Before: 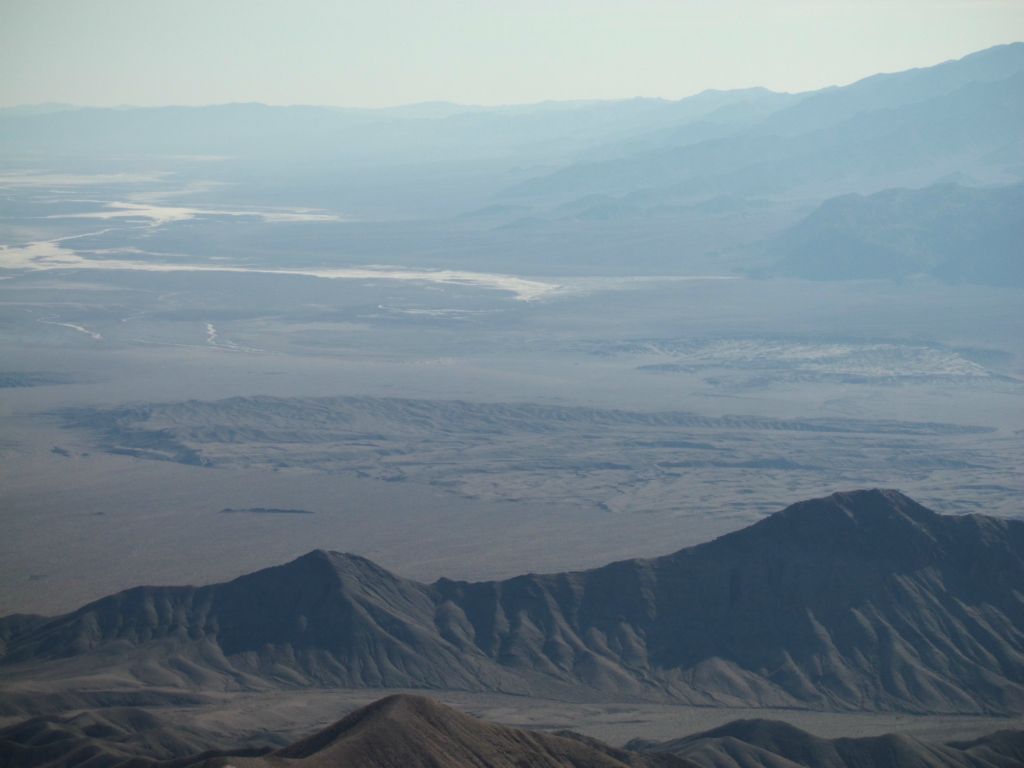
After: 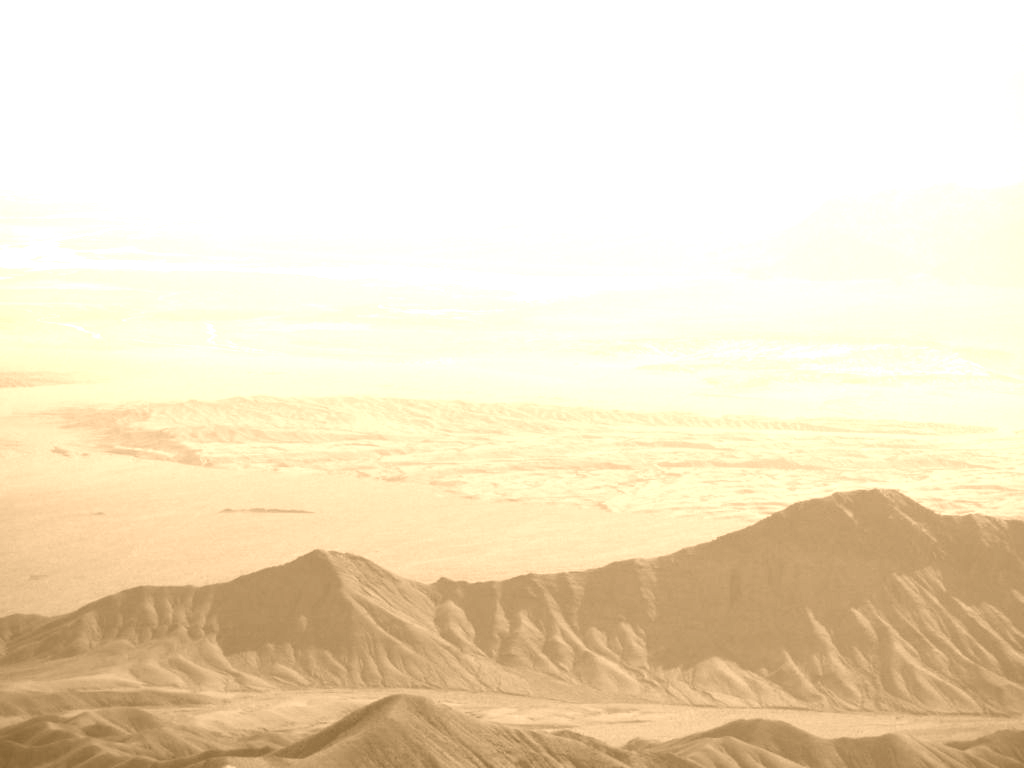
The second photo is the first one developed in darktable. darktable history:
exposure: exposure 1.15 EV, compensate highlight preservation false
colorize: hue 28.8°, source mix 100%
